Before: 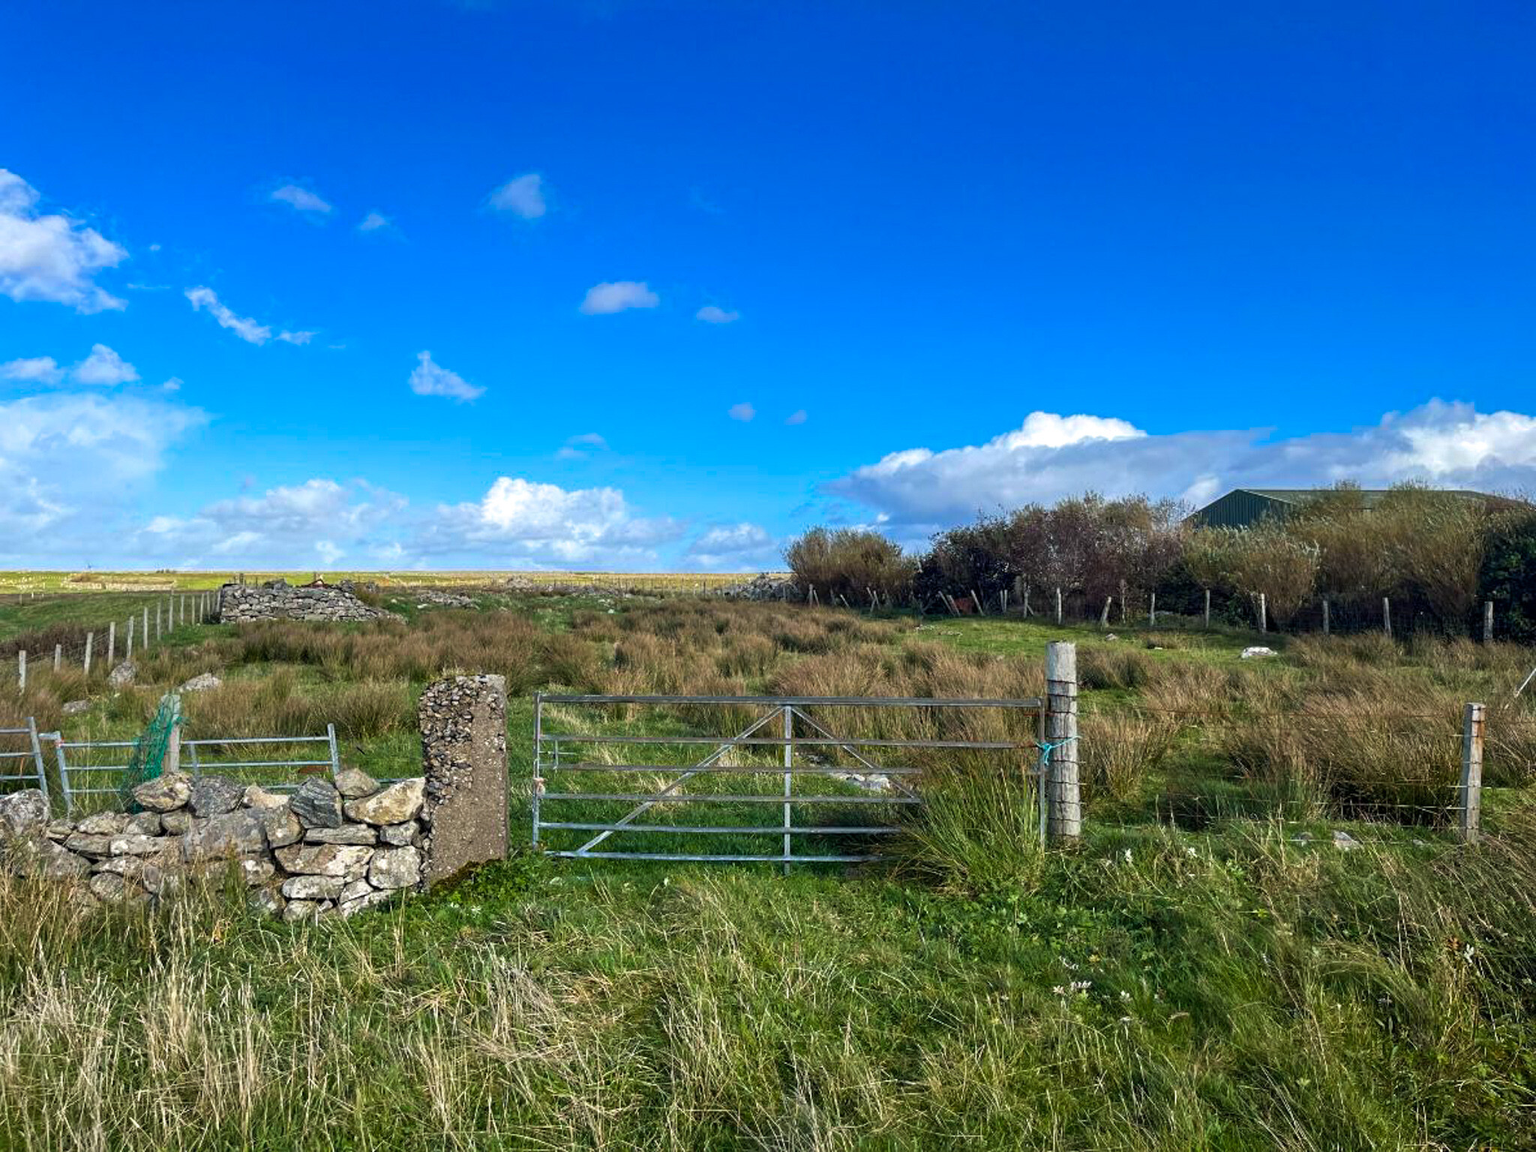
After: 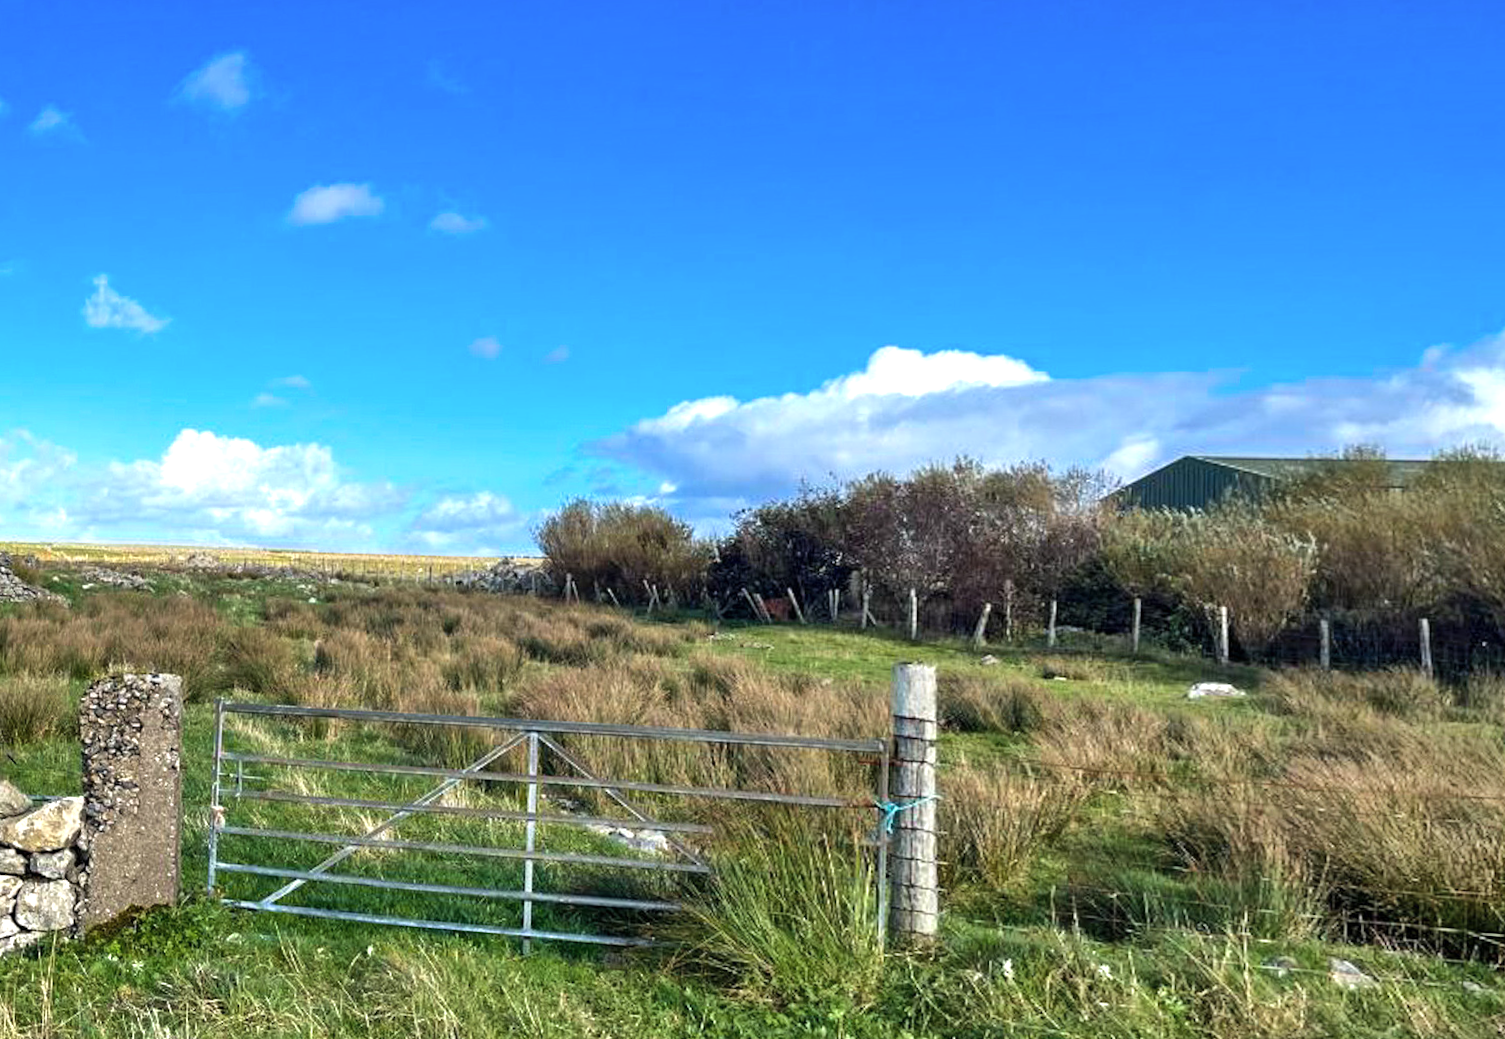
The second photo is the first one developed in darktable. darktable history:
exposure: exposure 0.191 EV, compensate highlight preservation false
shadows and highlights: radius 110.86, shadows 51.09, white point adjustment 9.16, highlights -4.17, highlights color adjustment 32.2%, soften with gaussian
crop: left 16.768%, top 8.653%, right 8.362%, bottom 12.485%
rotate and perspective: rotation 1.69°, lens shift (vertical) -0.023, lens shift (horizontal) -0.291, crop left 0.025, crop right 0.988, crop top 0.092, crop bottom 0.842
